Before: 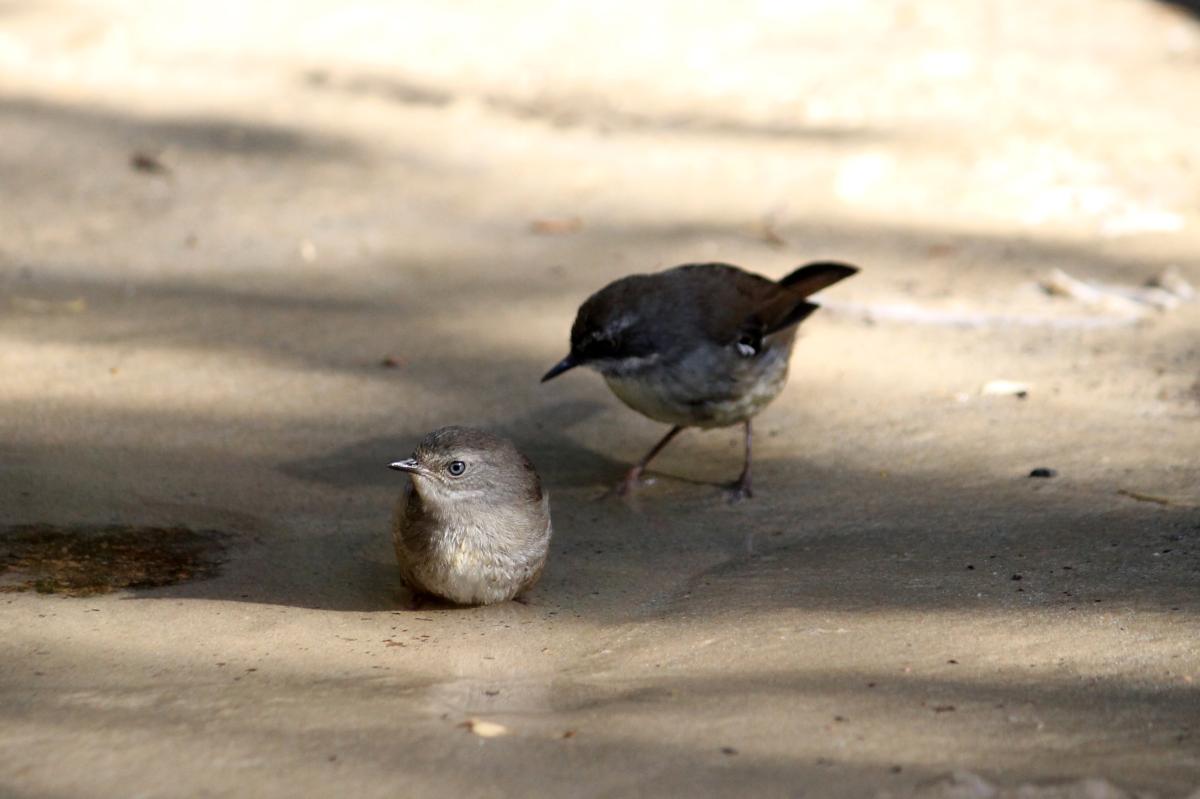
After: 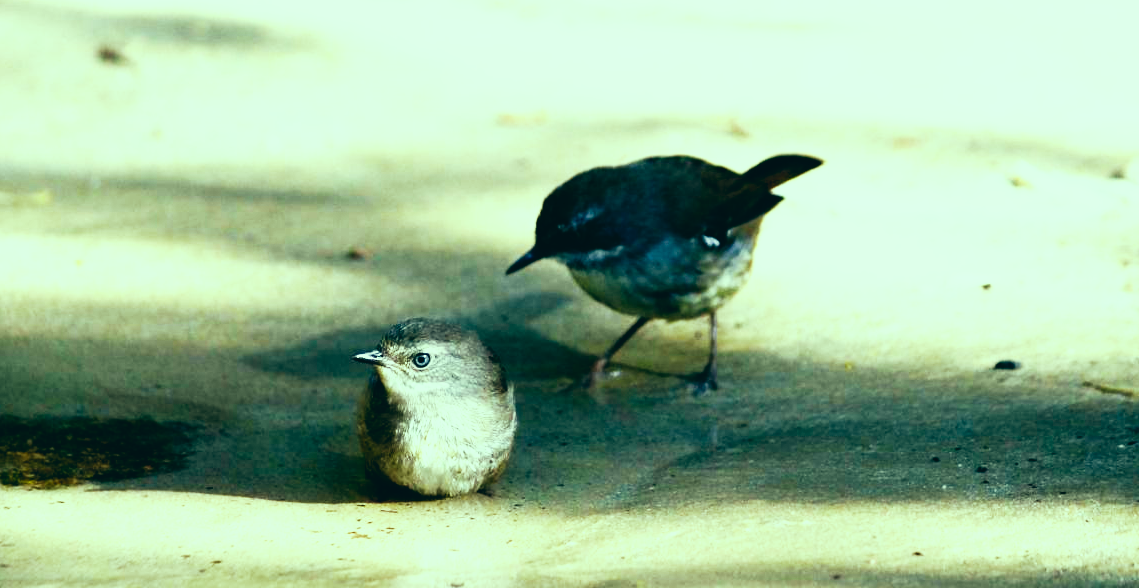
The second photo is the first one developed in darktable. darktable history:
color correction: highlights a* -19.79, highlights b* 9.8, shadows a* -20.97, shadows b* -10.18
base curve: curves: ch0 [(0, 0) (0.007, 0.004) (0.027, 0.03) (0.046, 0.07) (0.207, 0.54) (0.442, 0.872) (0.673, 0.972) (1, 1)], preserve colors none
crop and rotate: left 2.92%, top 13.614%, right 2.13%, bottom 12.783%
tone equalizer: edges refinement/feathering 500, mask exposure compensation -1.57 EV, preserve details no
color balance rgb: perceptual saturation grading › global saturation 25.159%, perceptual brilliance grading › global brilliance 14.522%, perceptual brilliance grading › shadows -35.831%
